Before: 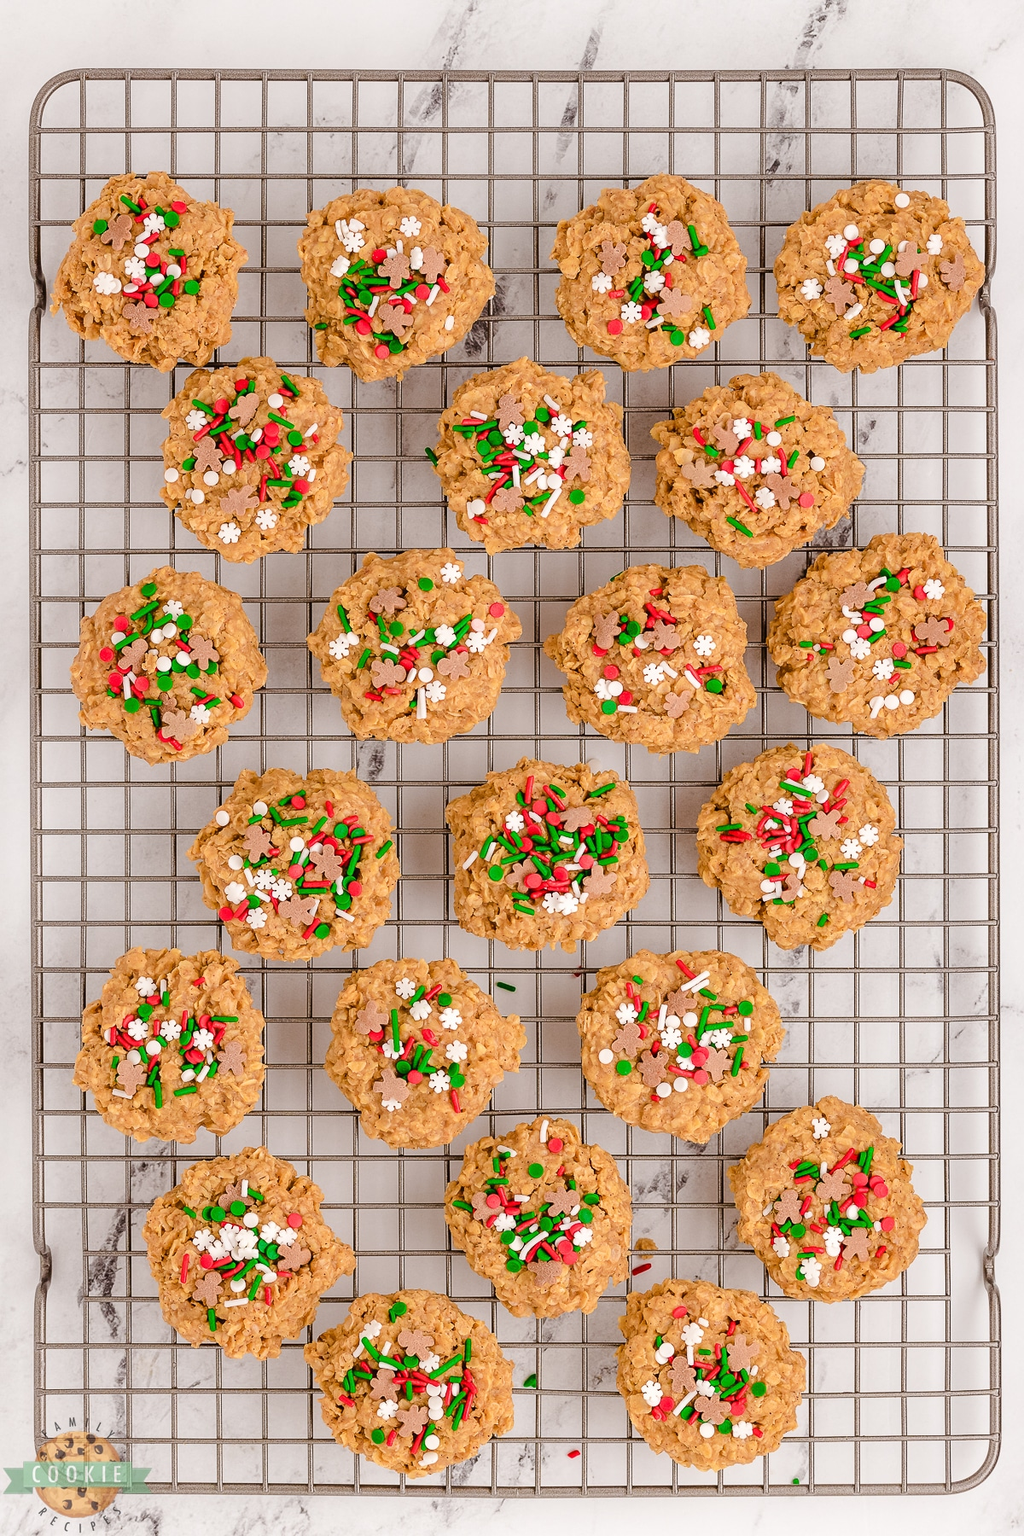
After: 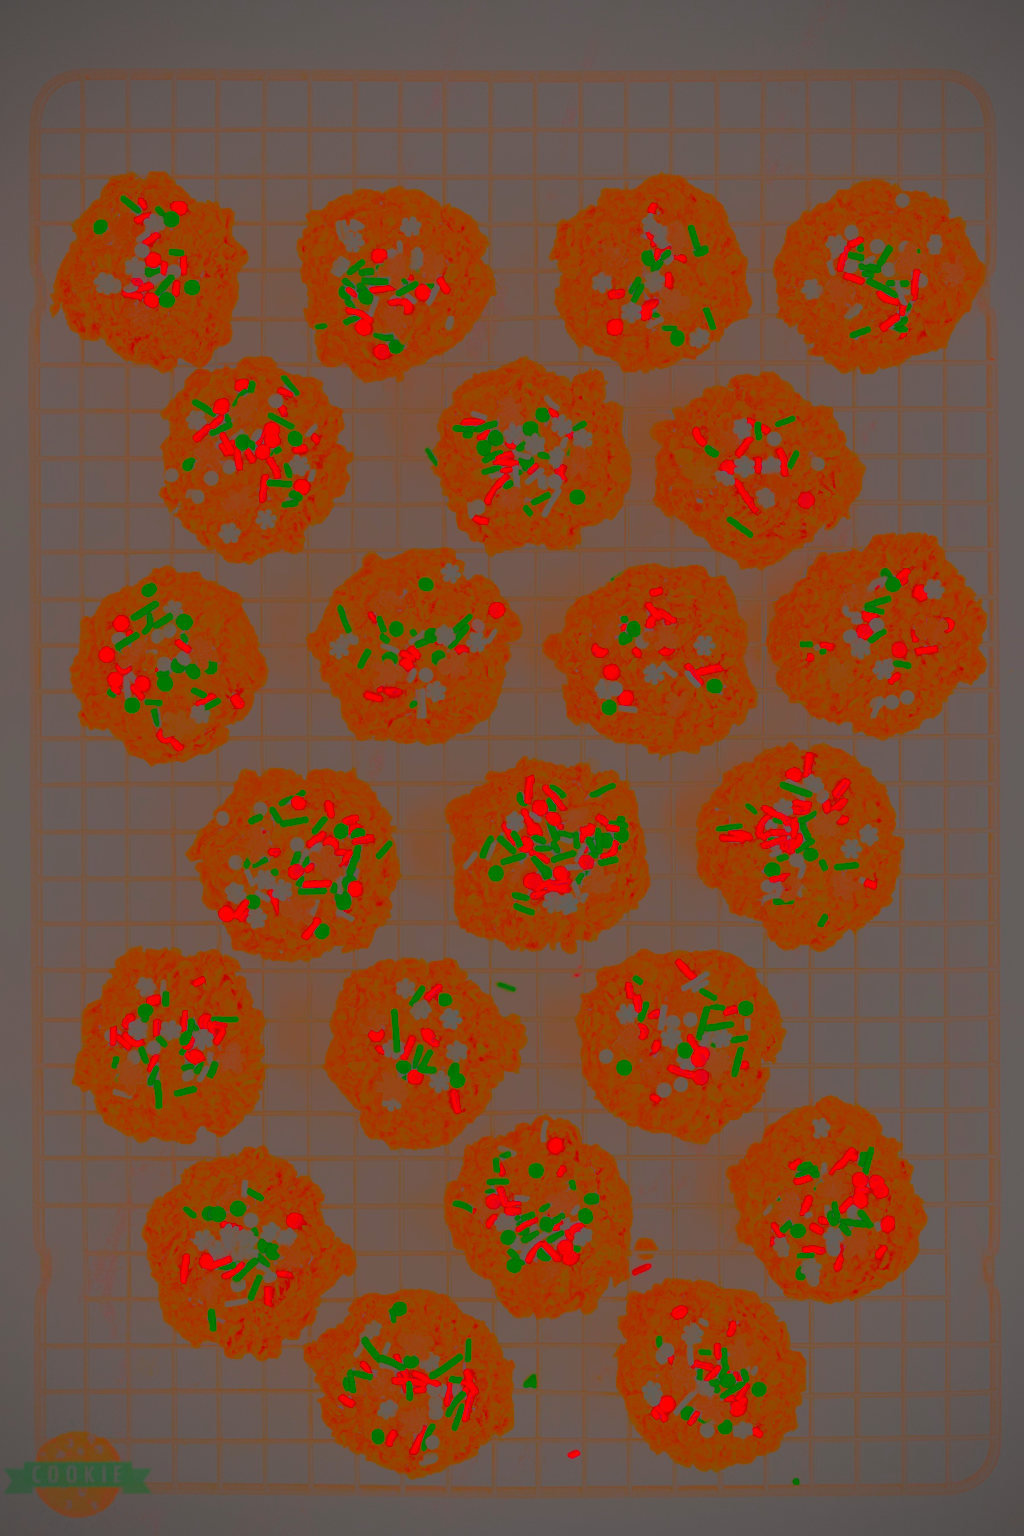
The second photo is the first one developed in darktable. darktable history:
contrast brightness saturation: contrast -0.983, brightness -0.167, saturation 0.748
sharpen: on, module defaults
vignetting: fall-off radius 63.8%, dithering 8-bit output, unbound false
